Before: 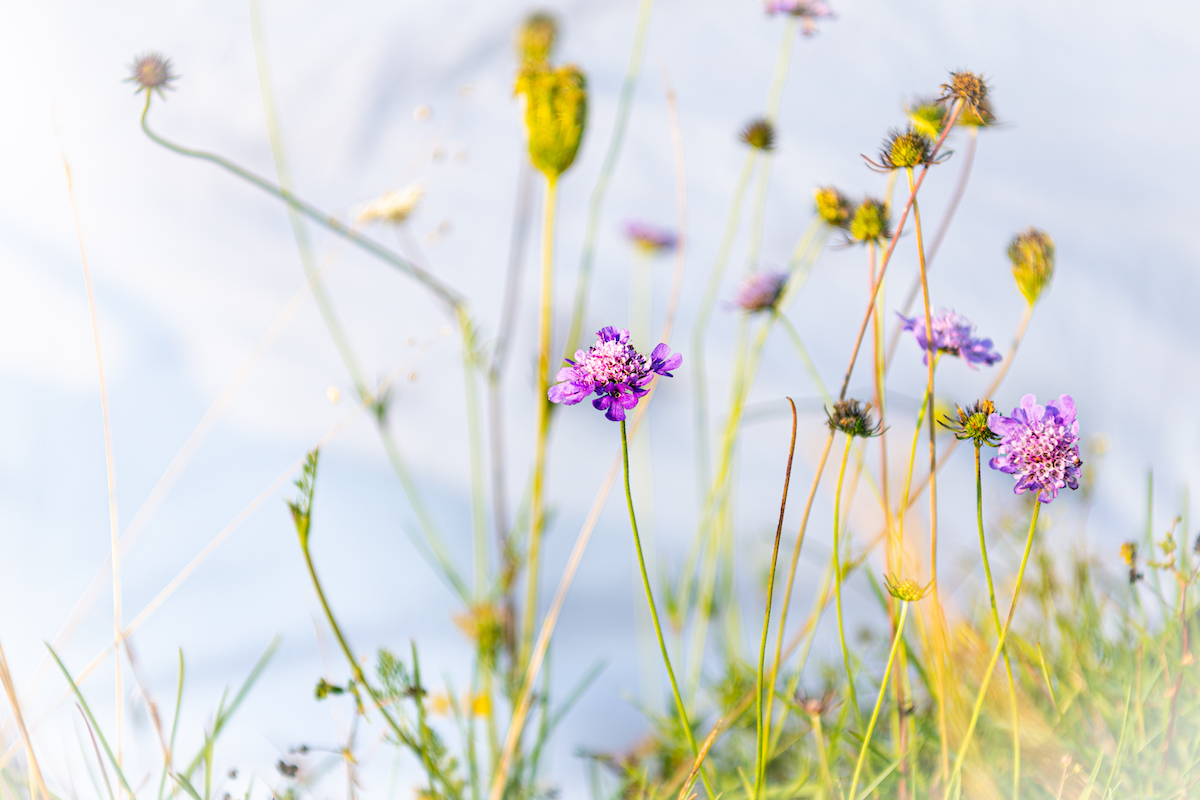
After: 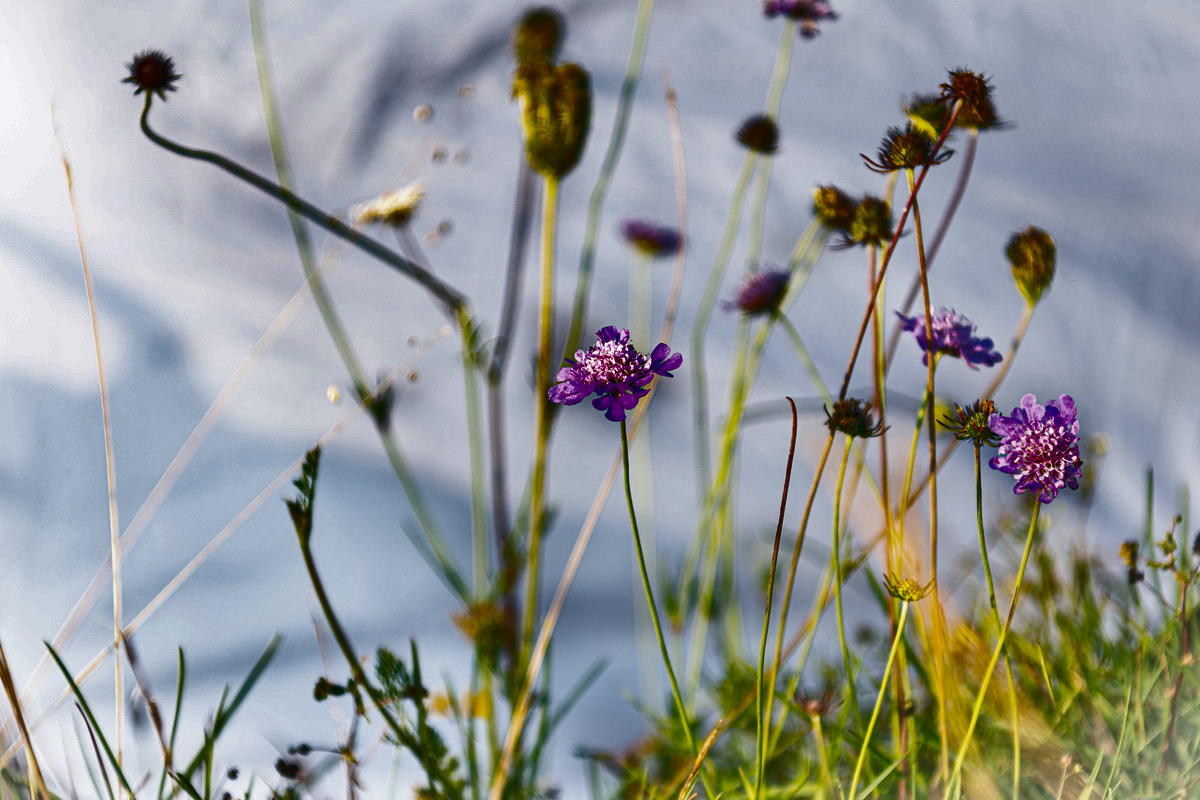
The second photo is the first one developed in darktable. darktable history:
tone equalizer: on, module defaults
shadows and highlights: shadows 20.91, highlights -82.73, soften with gaussian
